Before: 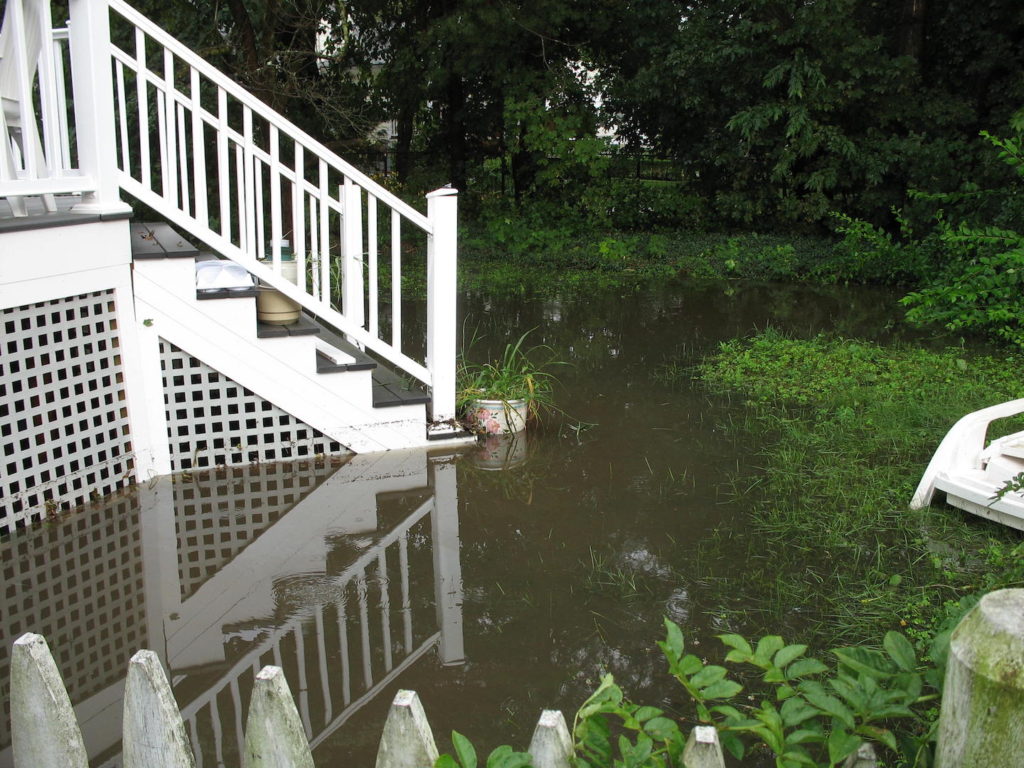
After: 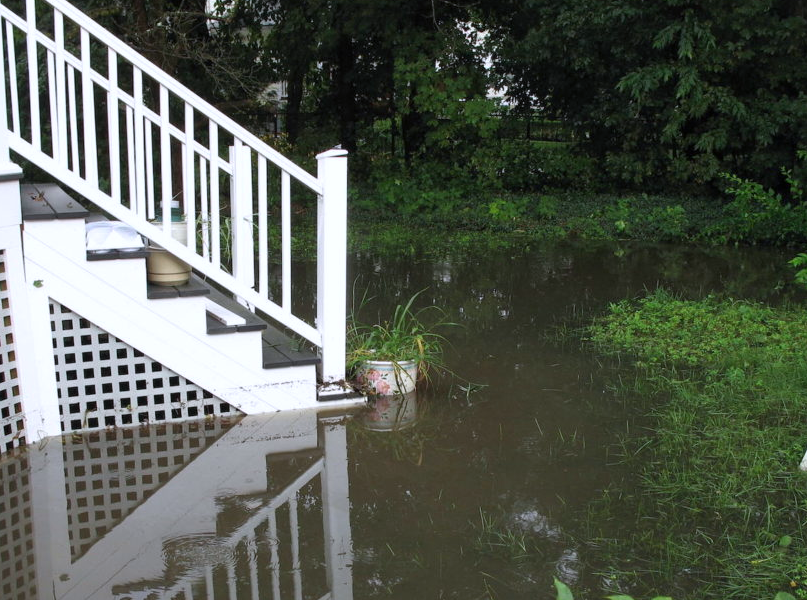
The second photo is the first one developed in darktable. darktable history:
color calibration: illuminant as shot in camera, x 0.358, y 0.373, temperature 4628.91 K
crop and rotate: left 10.77%, top 5.1%, right 10.41%, bottom 16.76%
